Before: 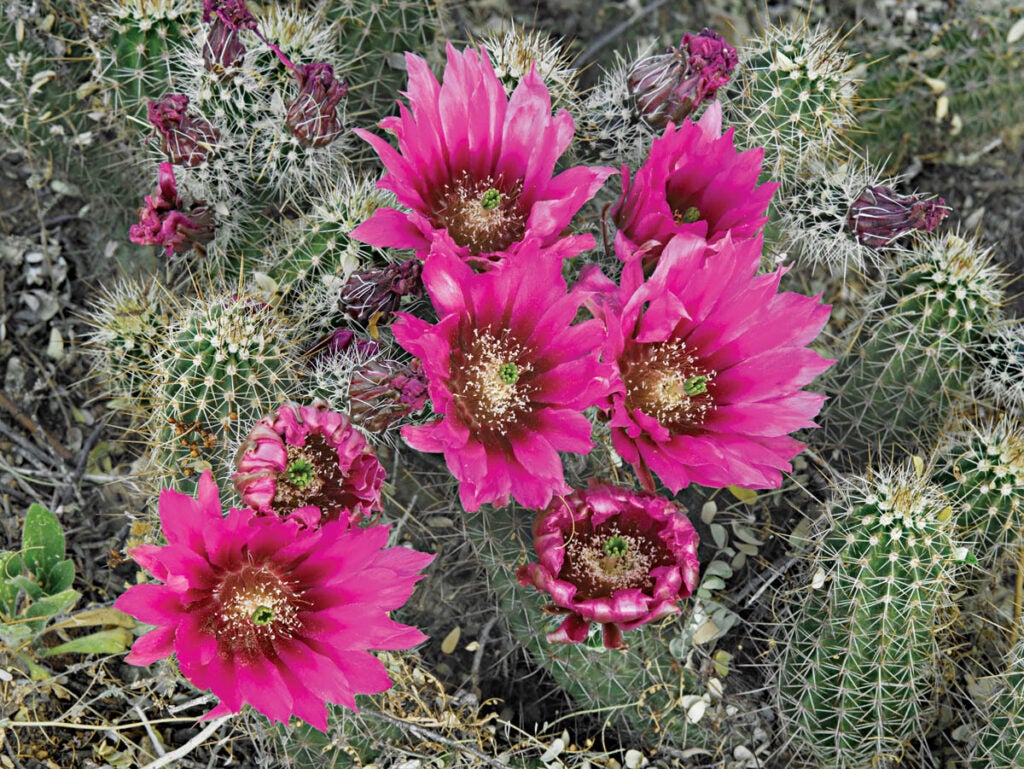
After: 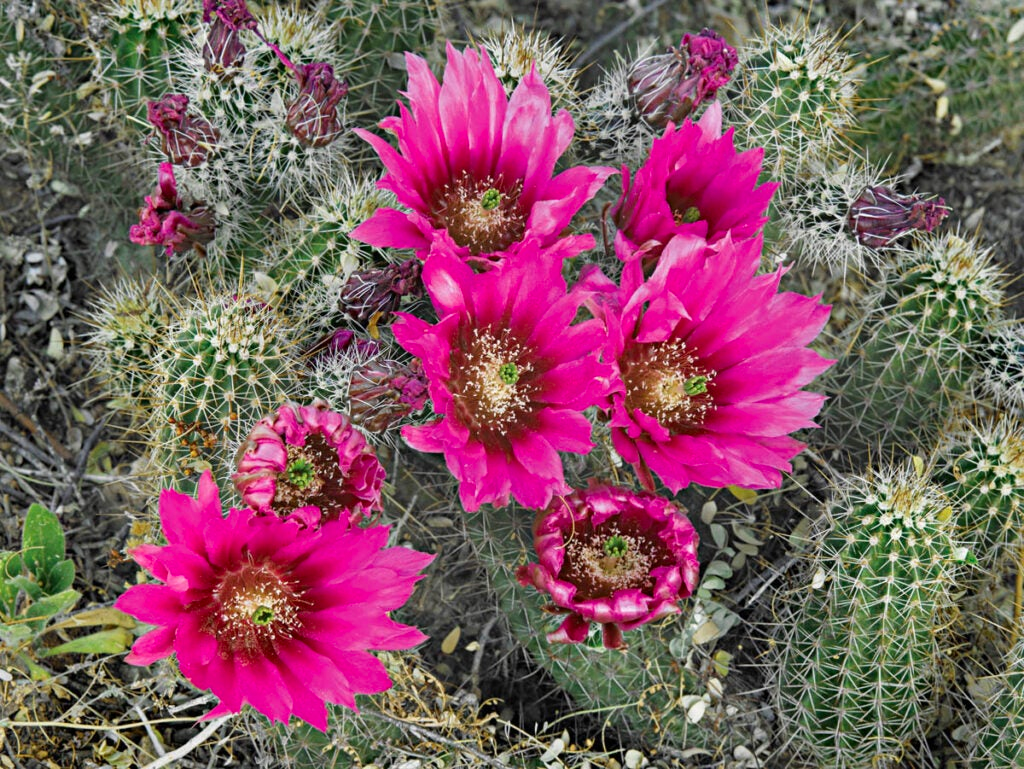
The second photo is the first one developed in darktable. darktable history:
contrast brightness saturation: saturation 0.183
